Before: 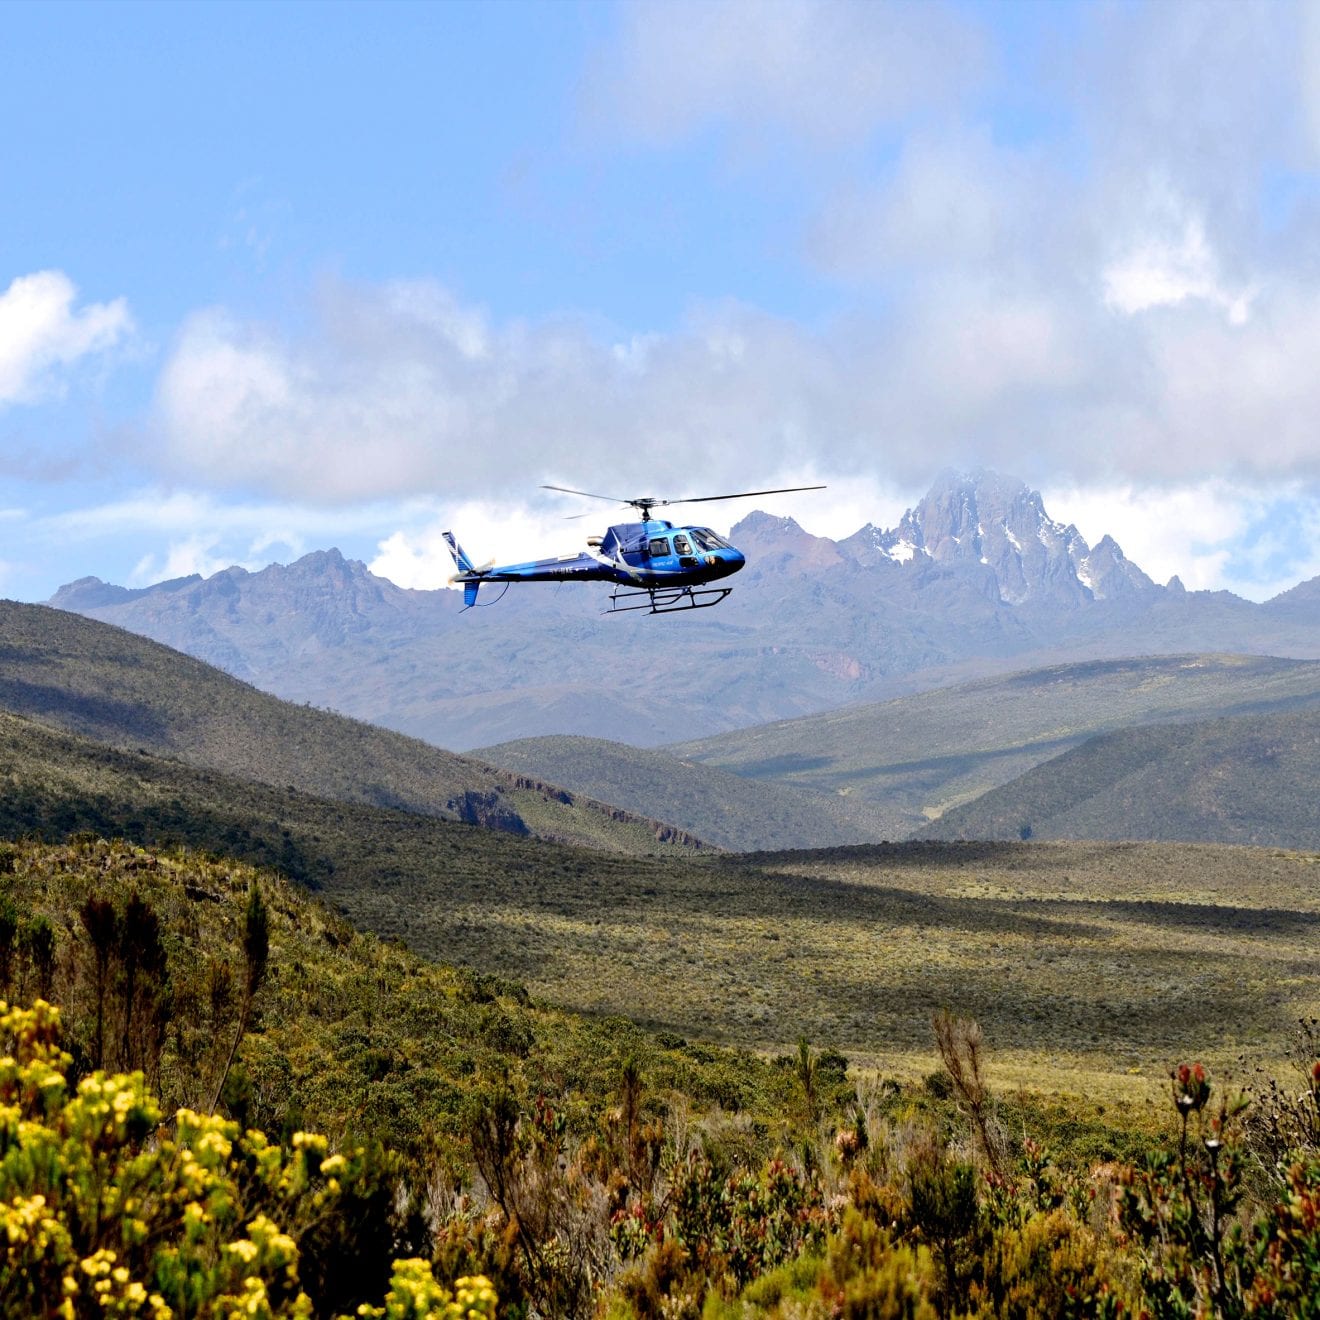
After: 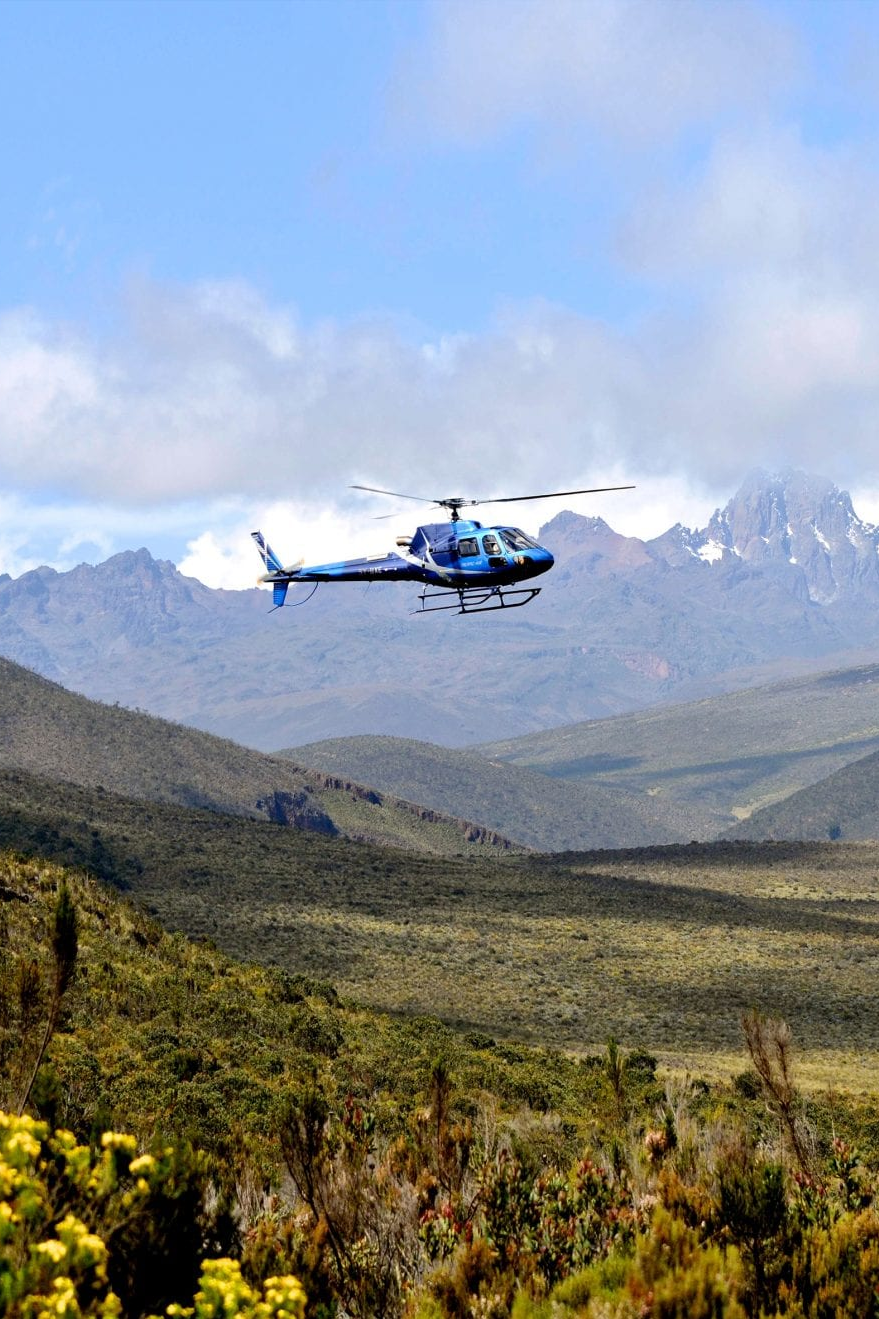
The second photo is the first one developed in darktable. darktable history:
crop and rotate: left 14.482%, right 18.853%
